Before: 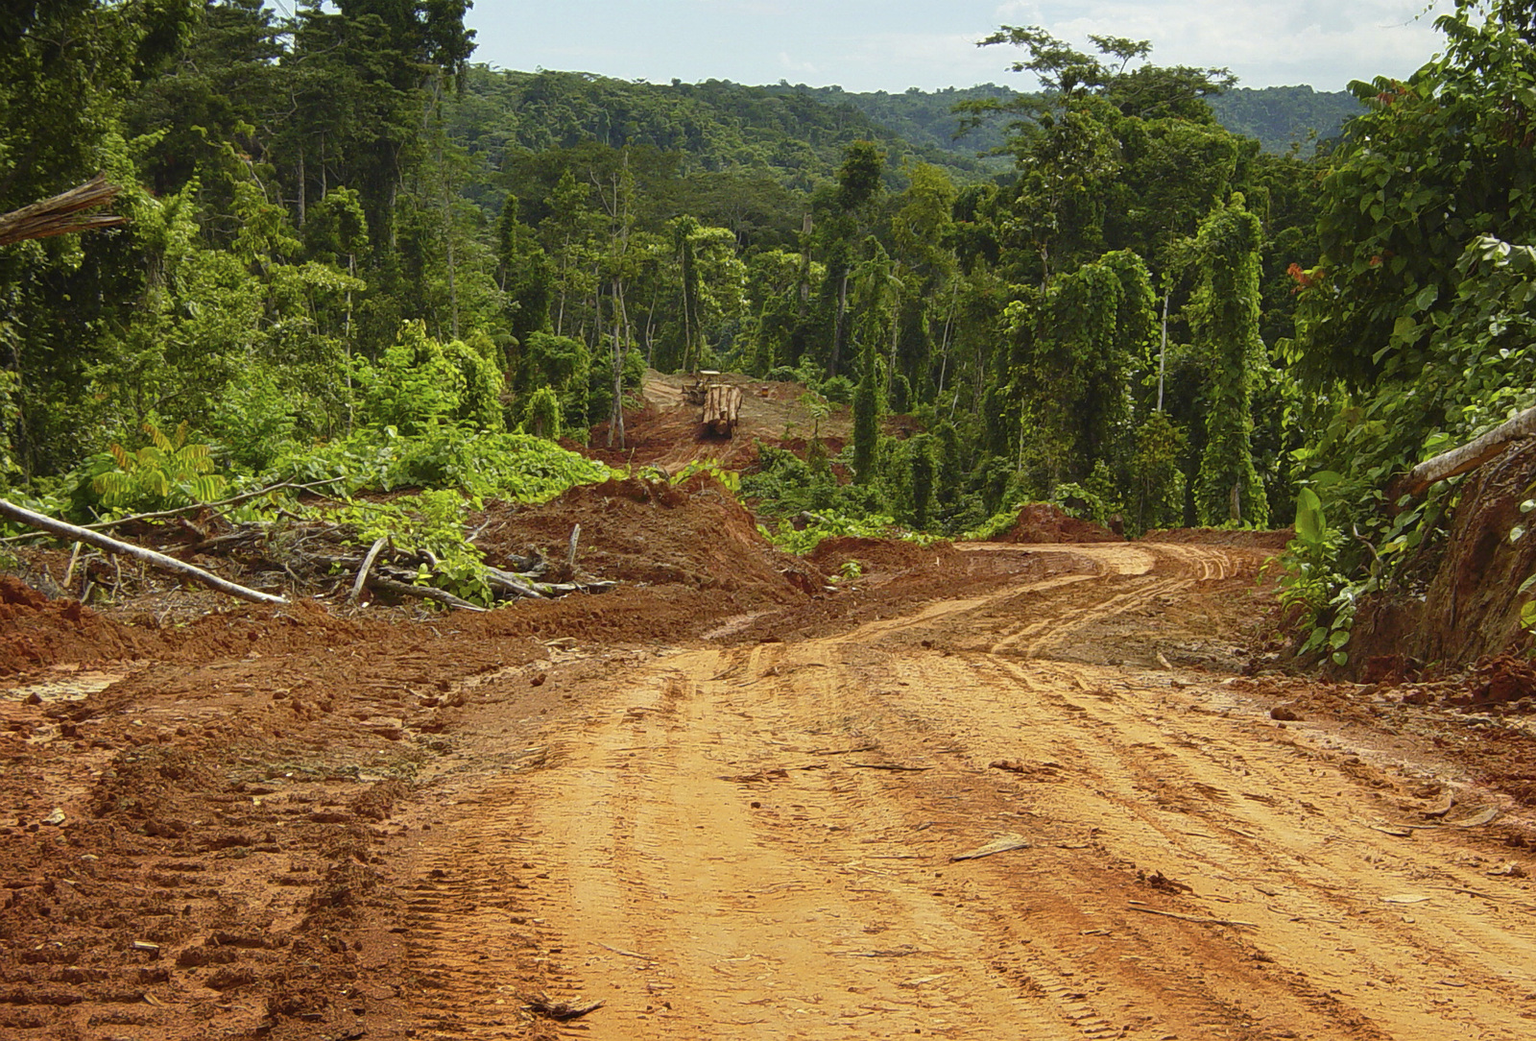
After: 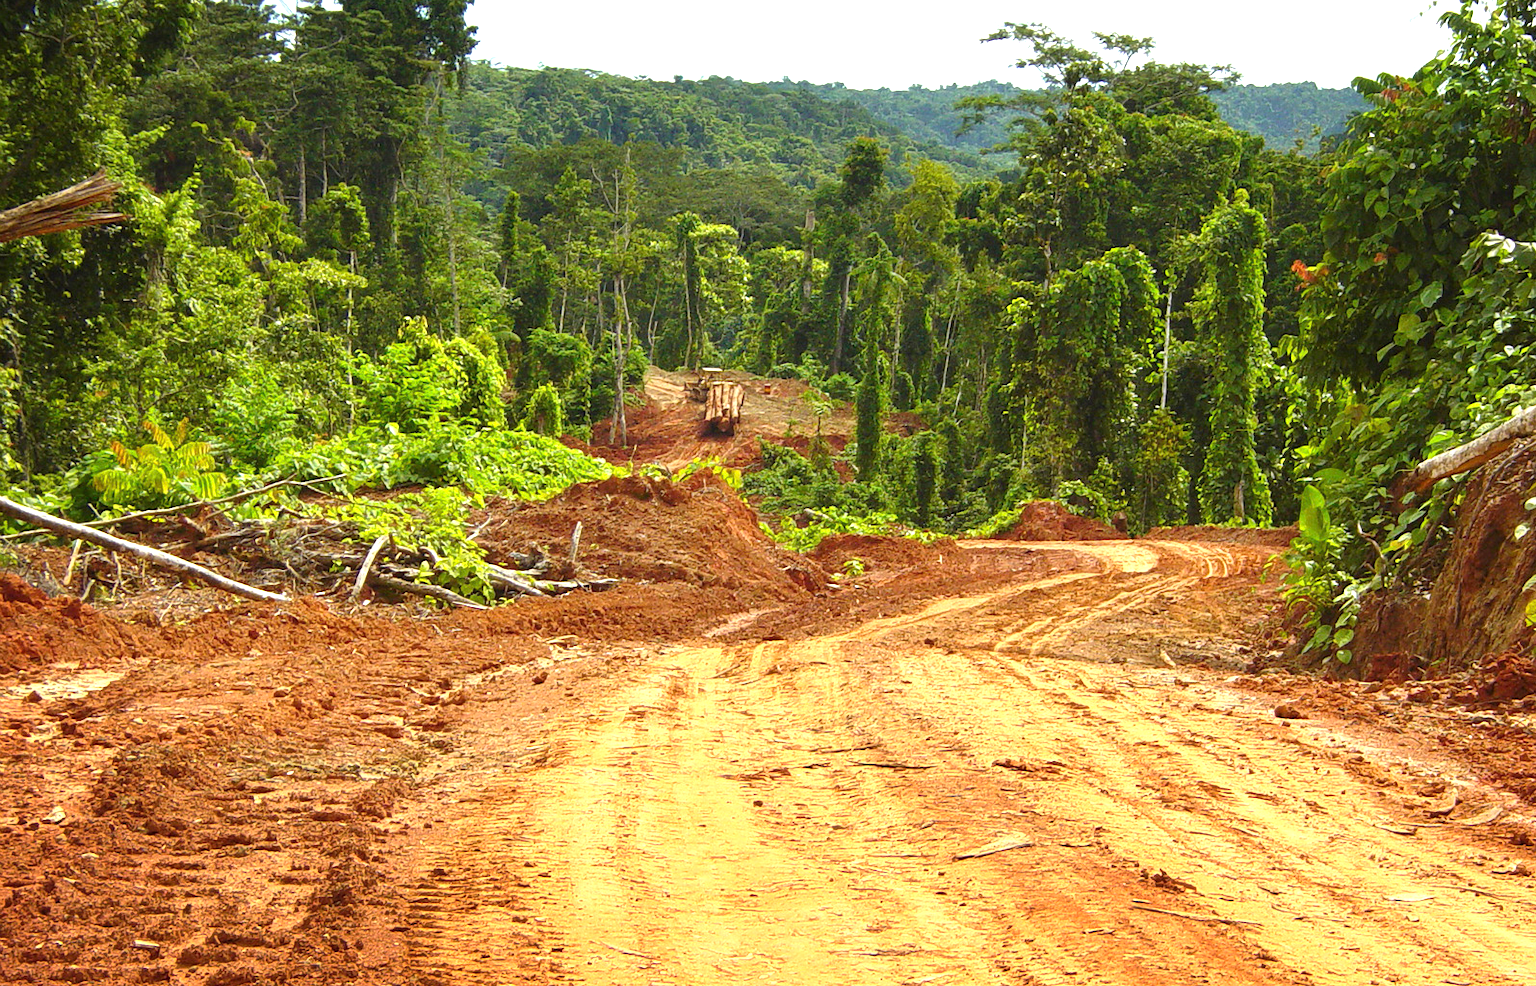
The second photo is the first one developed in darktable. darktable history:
crop: top 0.448%, right 0.264%, bottom 5.045%
exposure: black level correction 0, exposure 1.015 EV, compensate exposure bias true, compensate highlight preservation false
